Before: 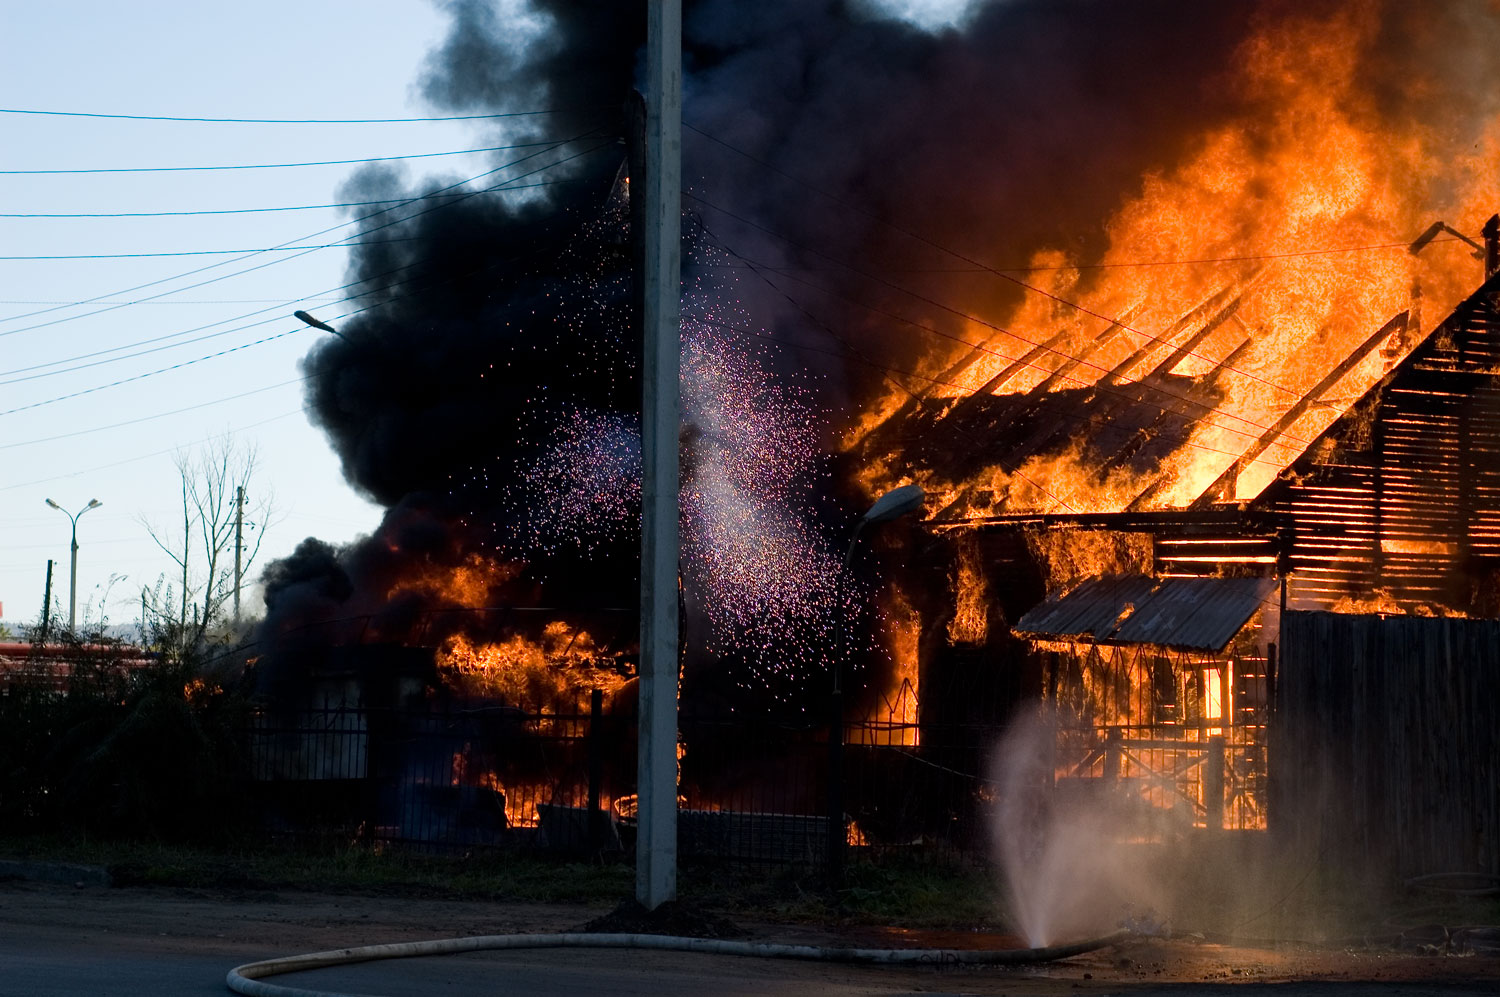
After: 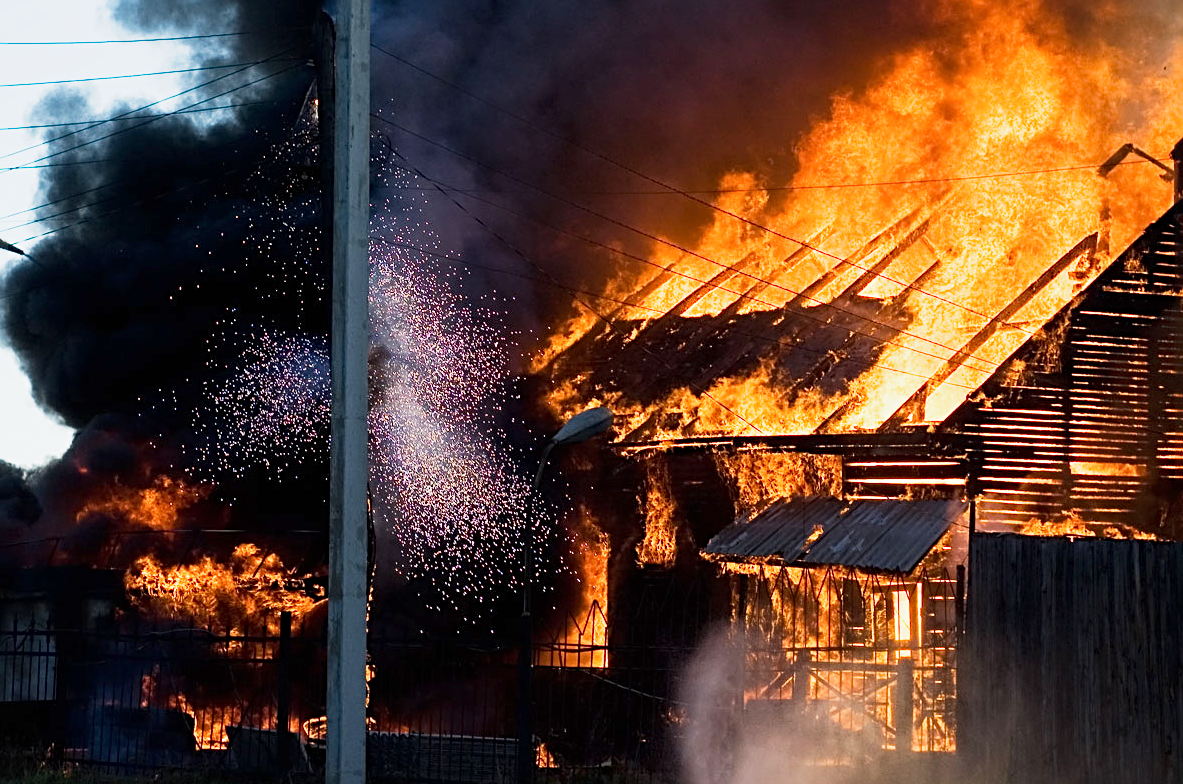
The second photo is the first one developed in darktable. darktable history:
sharpen: radius 3.119
exposure: black level correction 0, exposure 0.3 EV, compensate highlight preservation false
crop and rotate: left 20.74%, top 7.912%, right 0.375%, bottom 13.378%
base curve: curves: ch0 [(0, 0) (0.088, 0.125) (0.176, 0.251) (0.354, 0.501) (0.613, 0.749) (1, 0.877)], preserve colors none
